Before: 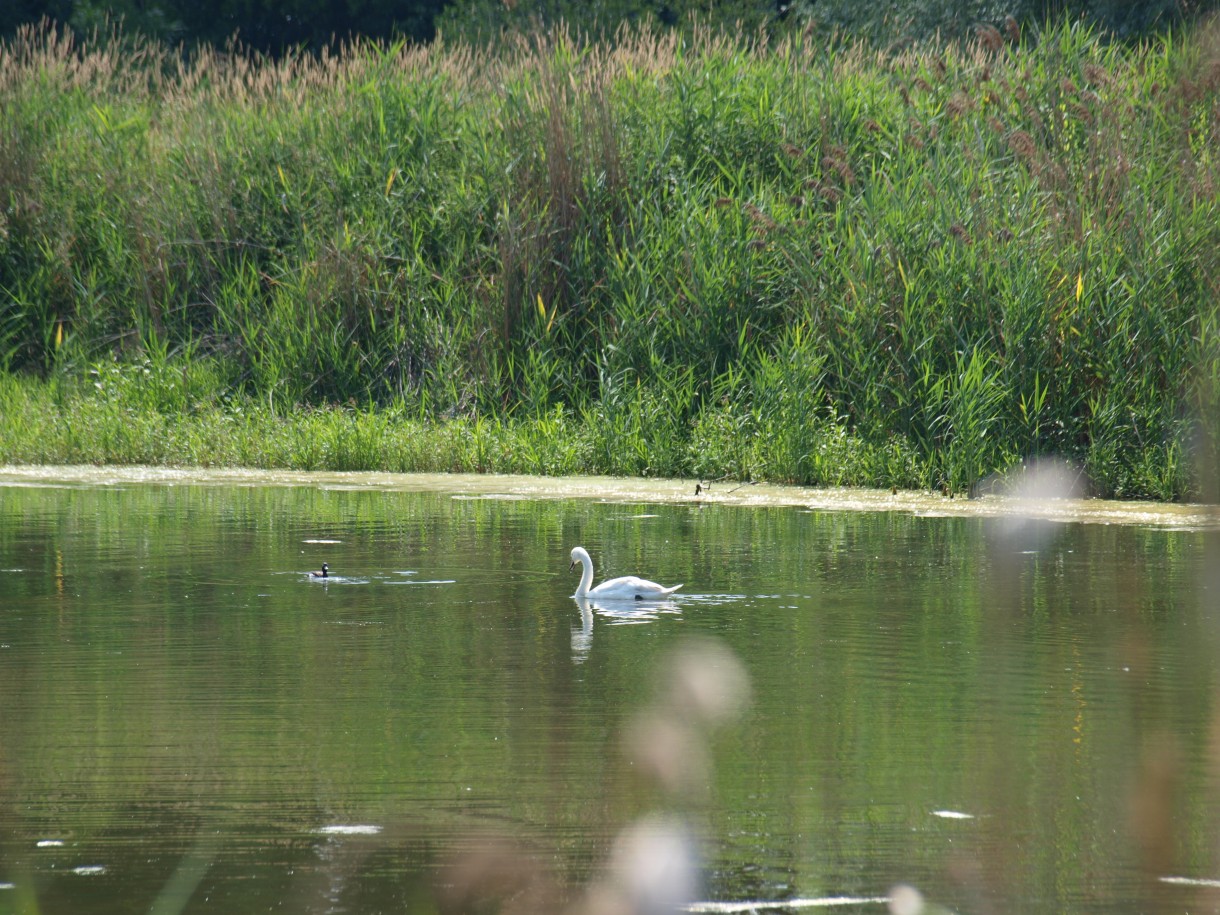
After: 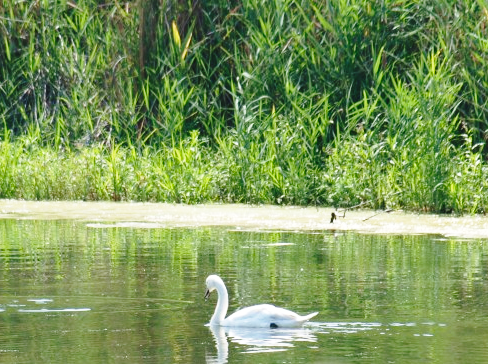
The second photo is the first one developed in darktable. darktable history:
base curve: curves: ch0 [(0, 0) (0.028, 0.03) (0.121, 0.232) (0.46, 0.748) (0.859, 0.968) (1, 1)], preserve colors none
crop: left 29.938%, top 29.813%, right 30.007%, bottom 30.3%
